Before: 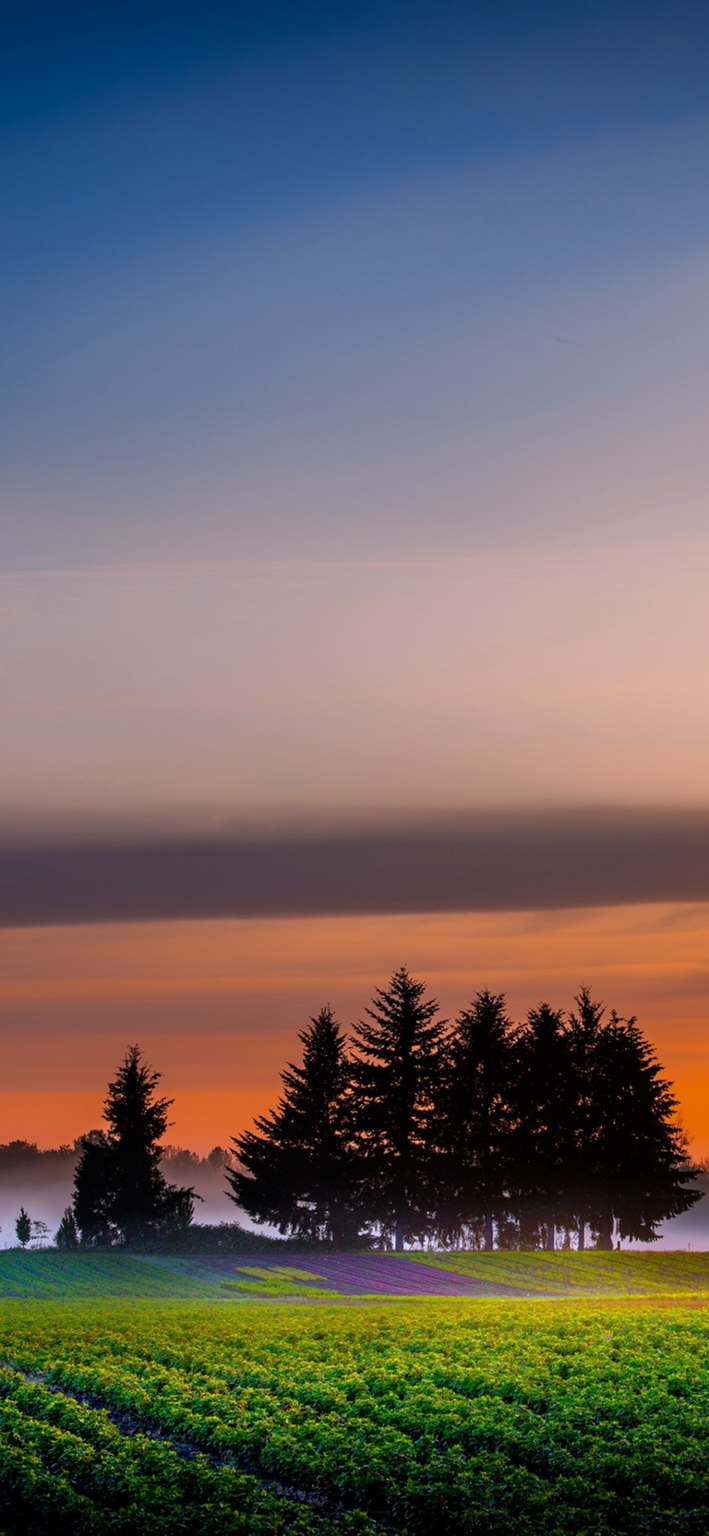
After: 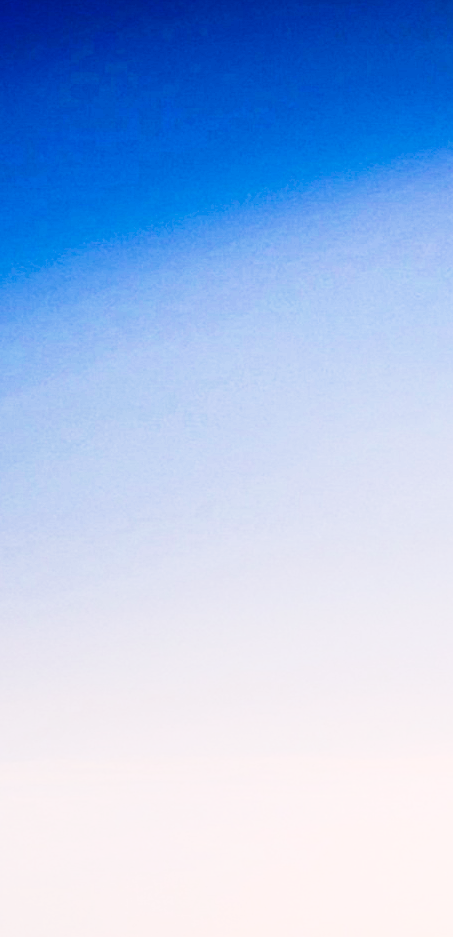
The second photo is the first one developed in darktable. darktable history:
crop: left 15.752%, top 5.422%, right 43.924%, bottom 56.089%
color balance rgb: perceptual saturation grading › global saturation 20%, perceptual saturation grading › highlights -25.806%, perceptual saturation grading › shadows 50.233%
tone equalizer: -8 EV -0.72 EV, -7 EV -0.67 EV, -6 EV -0.595 EV, -5 EV -0.411 EV, -3 EV 0.383 EV, -2 EV 0.6 EV, -1 EV 0.692 EV, +0 EV 0.738 EV, edges refinement/feathering 500, mask exposure compensation -1.57 EV, preserve details no
color correction: highlights b* -0.009
contrast brightness saturation: contrast 0.271
tone curve: curves: ch0 [(0.016, 0.011) (0.094, 0.016) (0.469, 0.508) (0.721, 0.862) (1, 1)], preserve colors none
exposure: exposure 0.247 EV, compensate exposure bias true, compensate highlight preservation false
